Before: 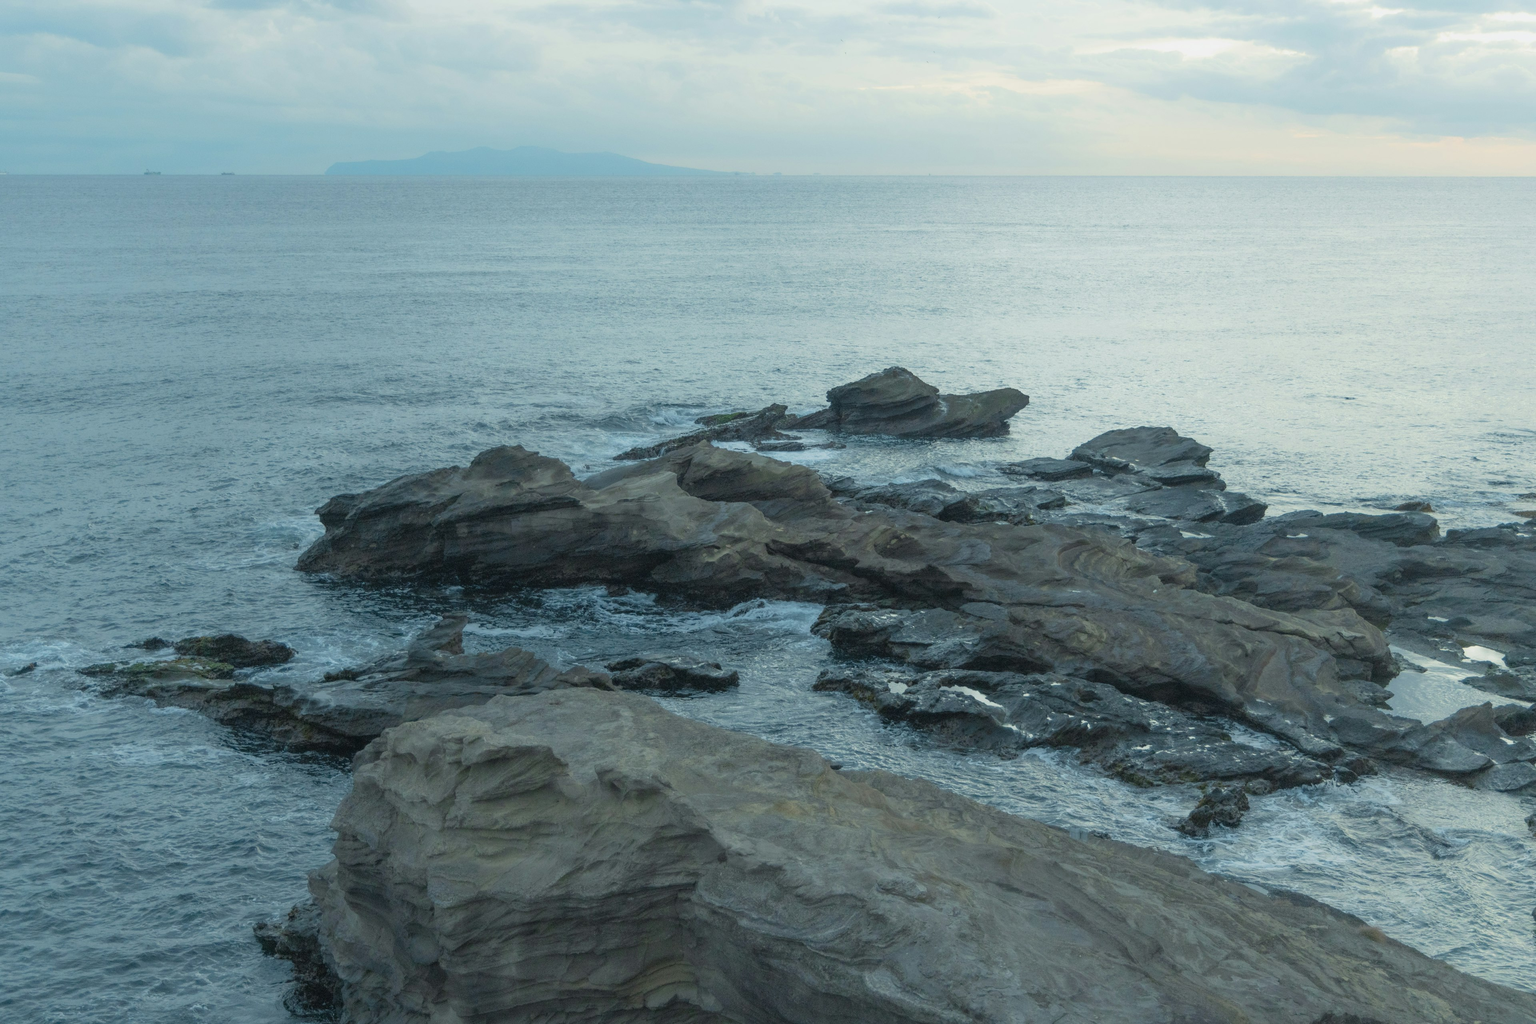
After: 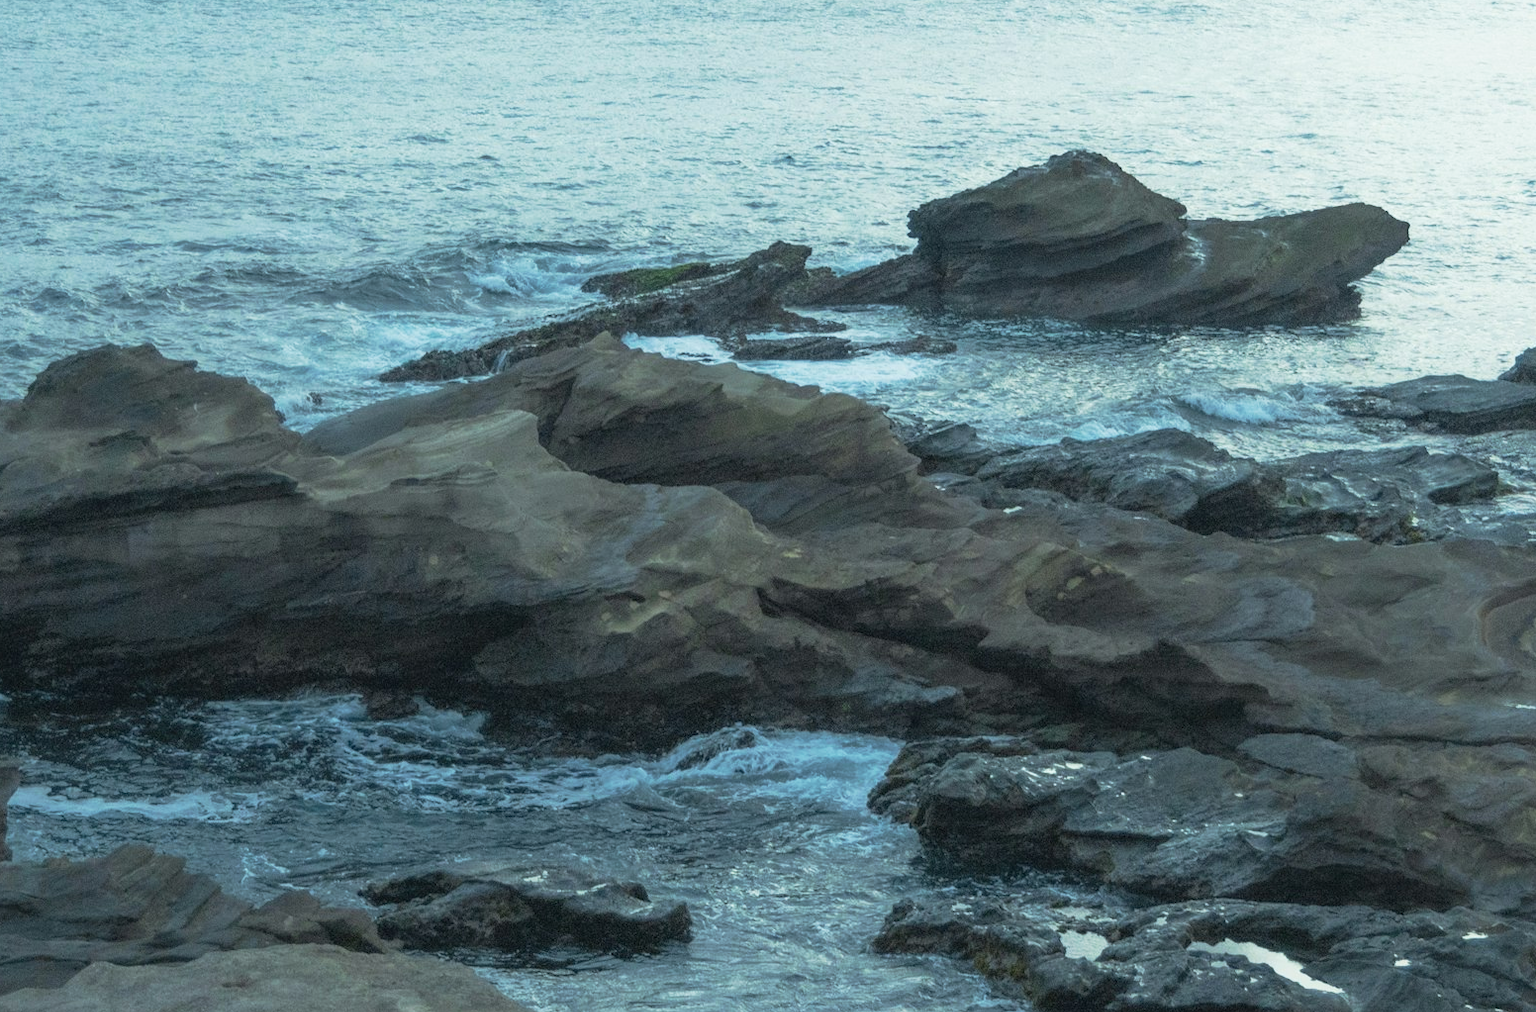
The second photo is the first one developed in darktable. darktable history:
exposure: exposure 0.203 EV, compensate exposure bias true, compensate highlight preservation false
crop: left 29.925%, top 29.898%, right 29.645%, bottom 30.133%
base curve: curves: ch0 [(0, 0) (0.257, 0.25) (0.482, 0.586) (0.757, 0.871) (1, 1)], preserve colors none
